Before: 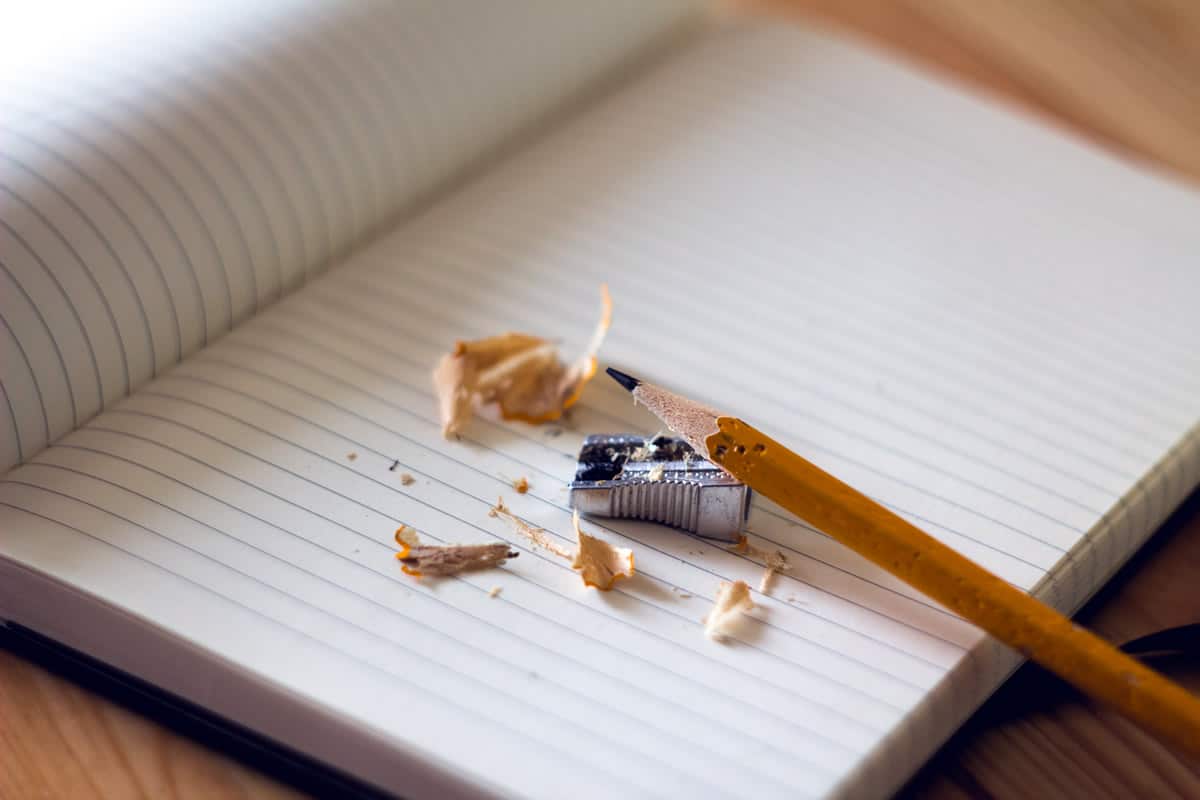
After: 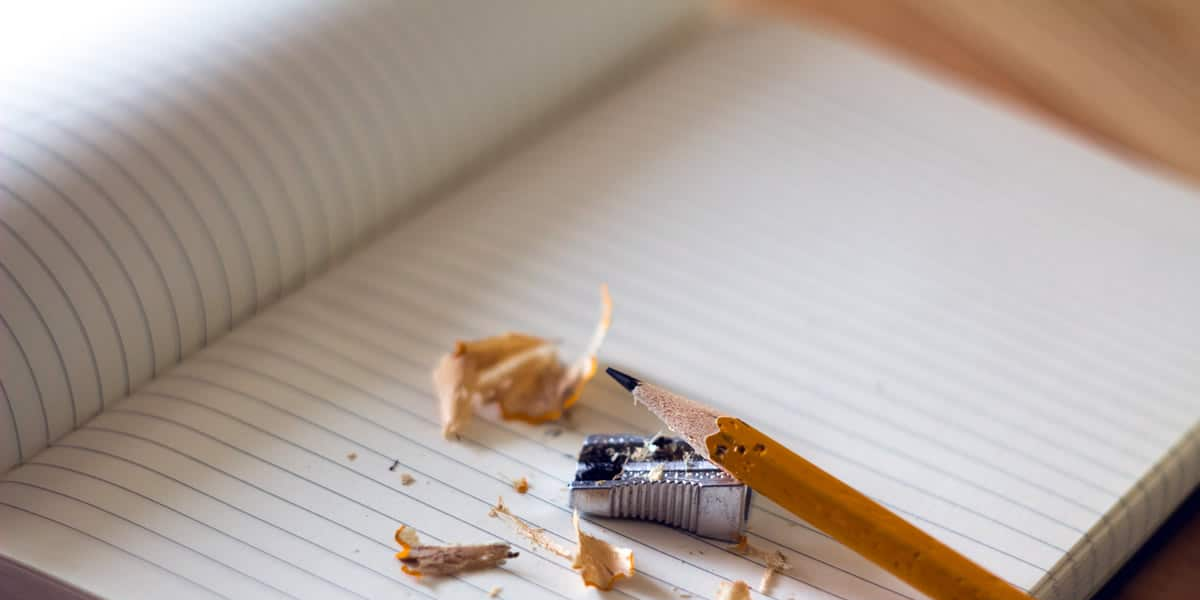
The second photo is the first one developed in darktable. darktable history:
crop: bottom 24.99%
